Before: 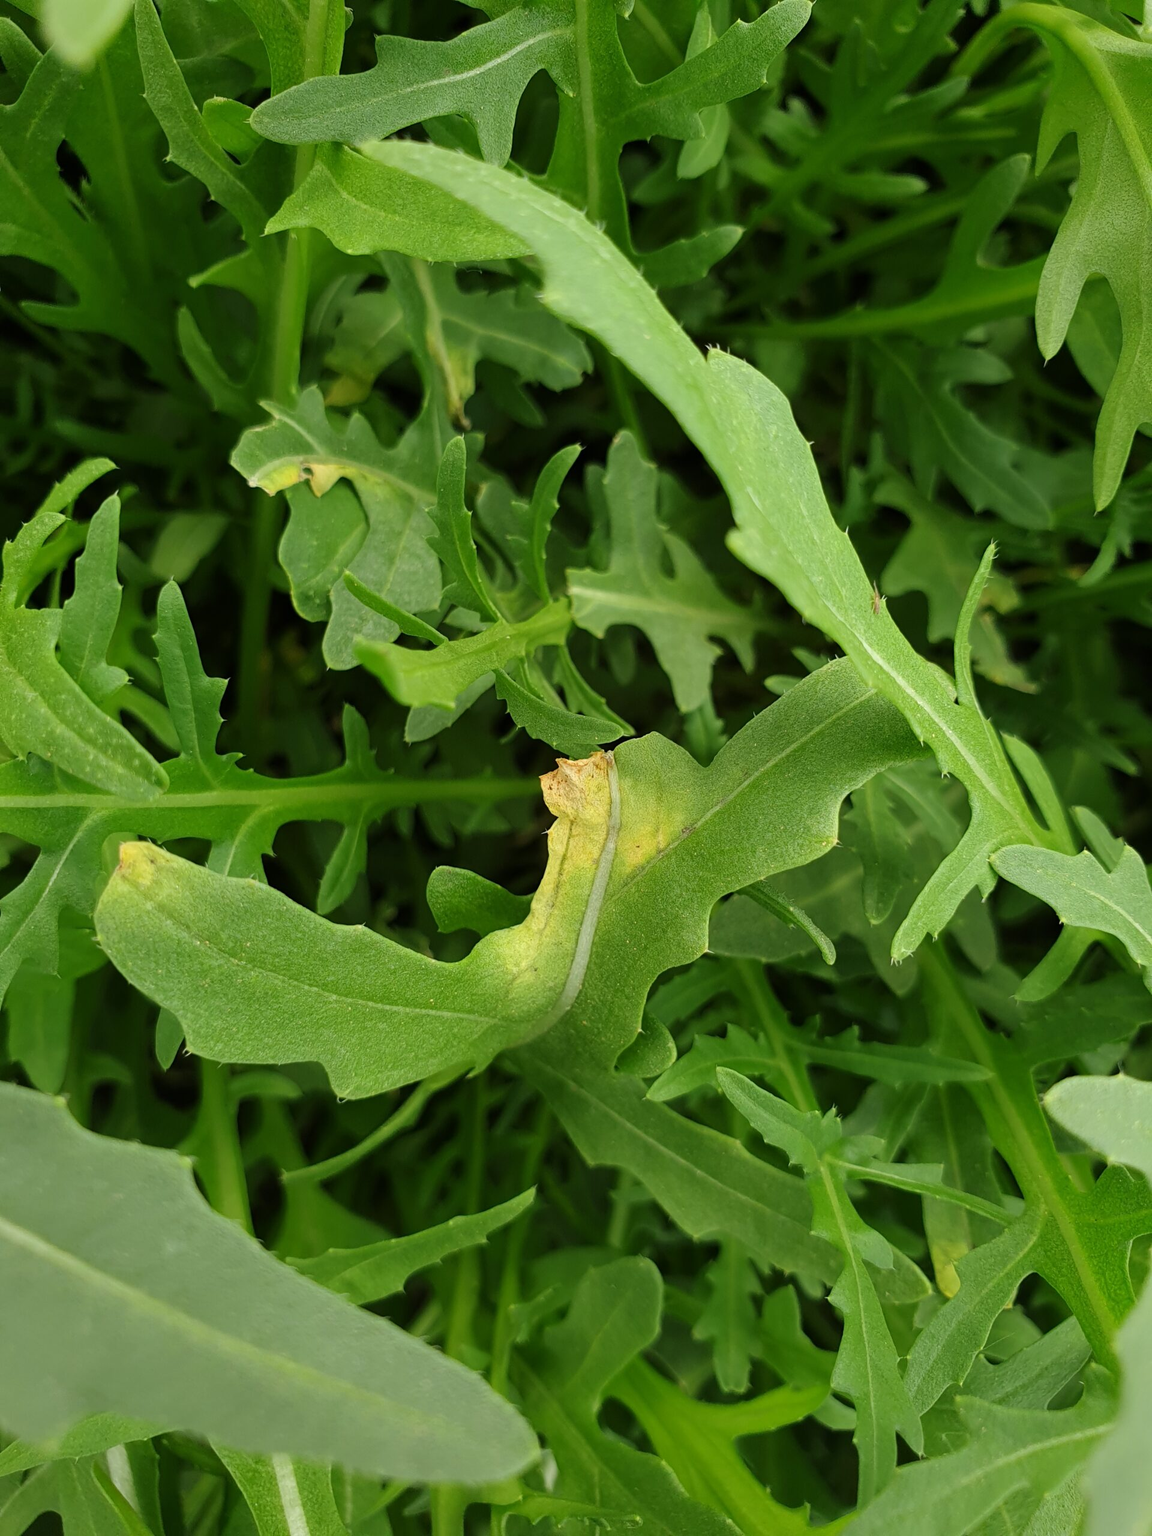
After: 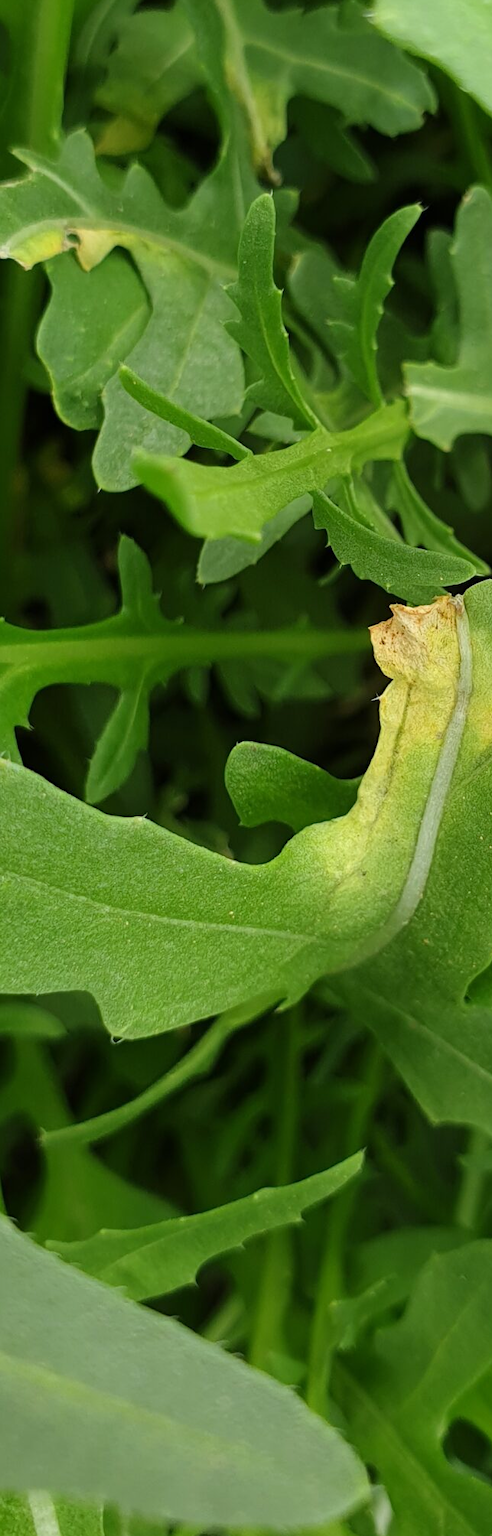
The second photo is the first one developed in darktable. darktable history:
white balance: red 0.983, blue 1.036
crop and rotate: left 21.77%, top 18.528%, right 44.676%, bottom 2.997%
